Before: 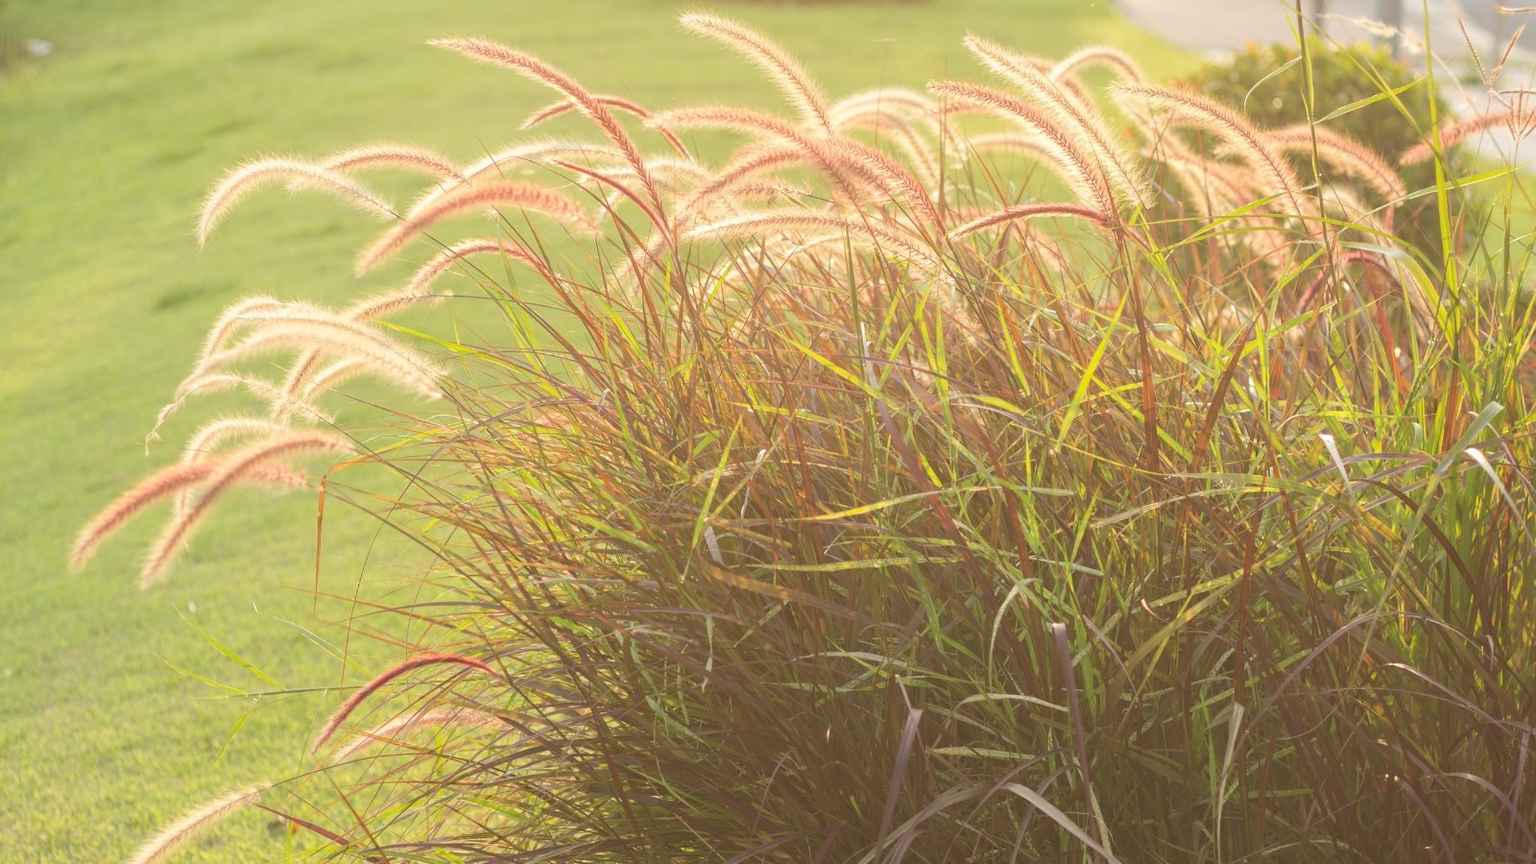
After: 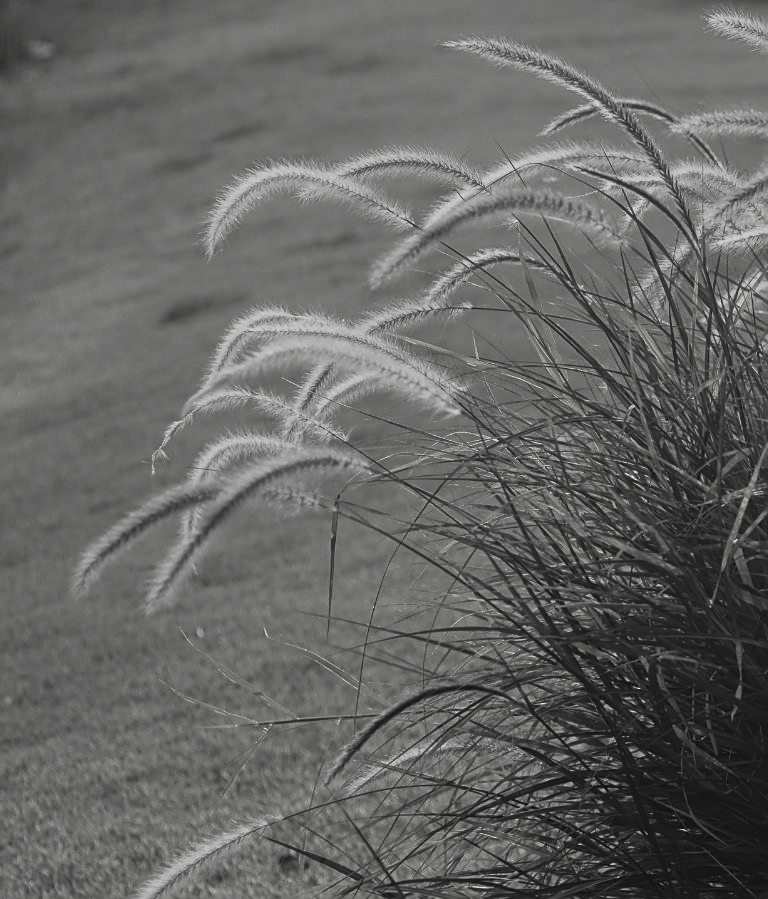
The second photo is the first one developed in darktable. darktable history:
sharpen: on, module defaults
crop and rotate: left 0.009%, top 0%, right 51.949%
contrast brightness saturation: contrast -0.038, brightness -0.586, saturation -0.993
exposure: exposure -0.275 EV, compensate highlight preservation false
